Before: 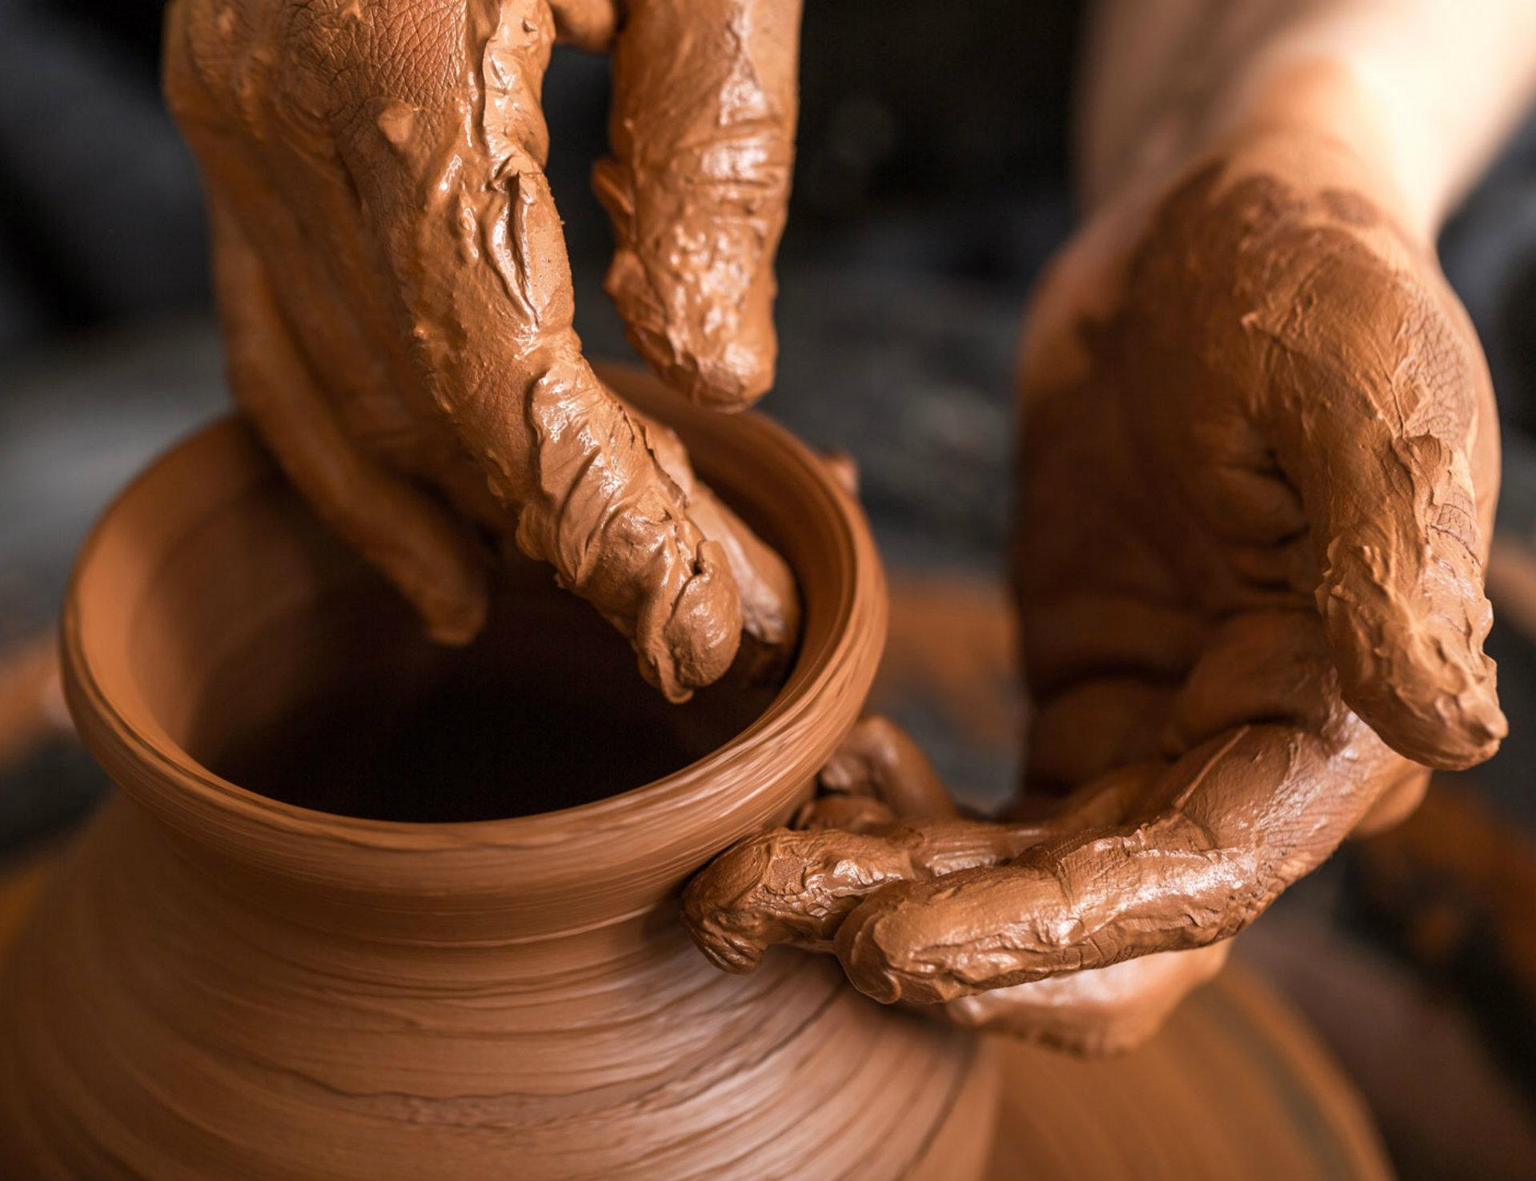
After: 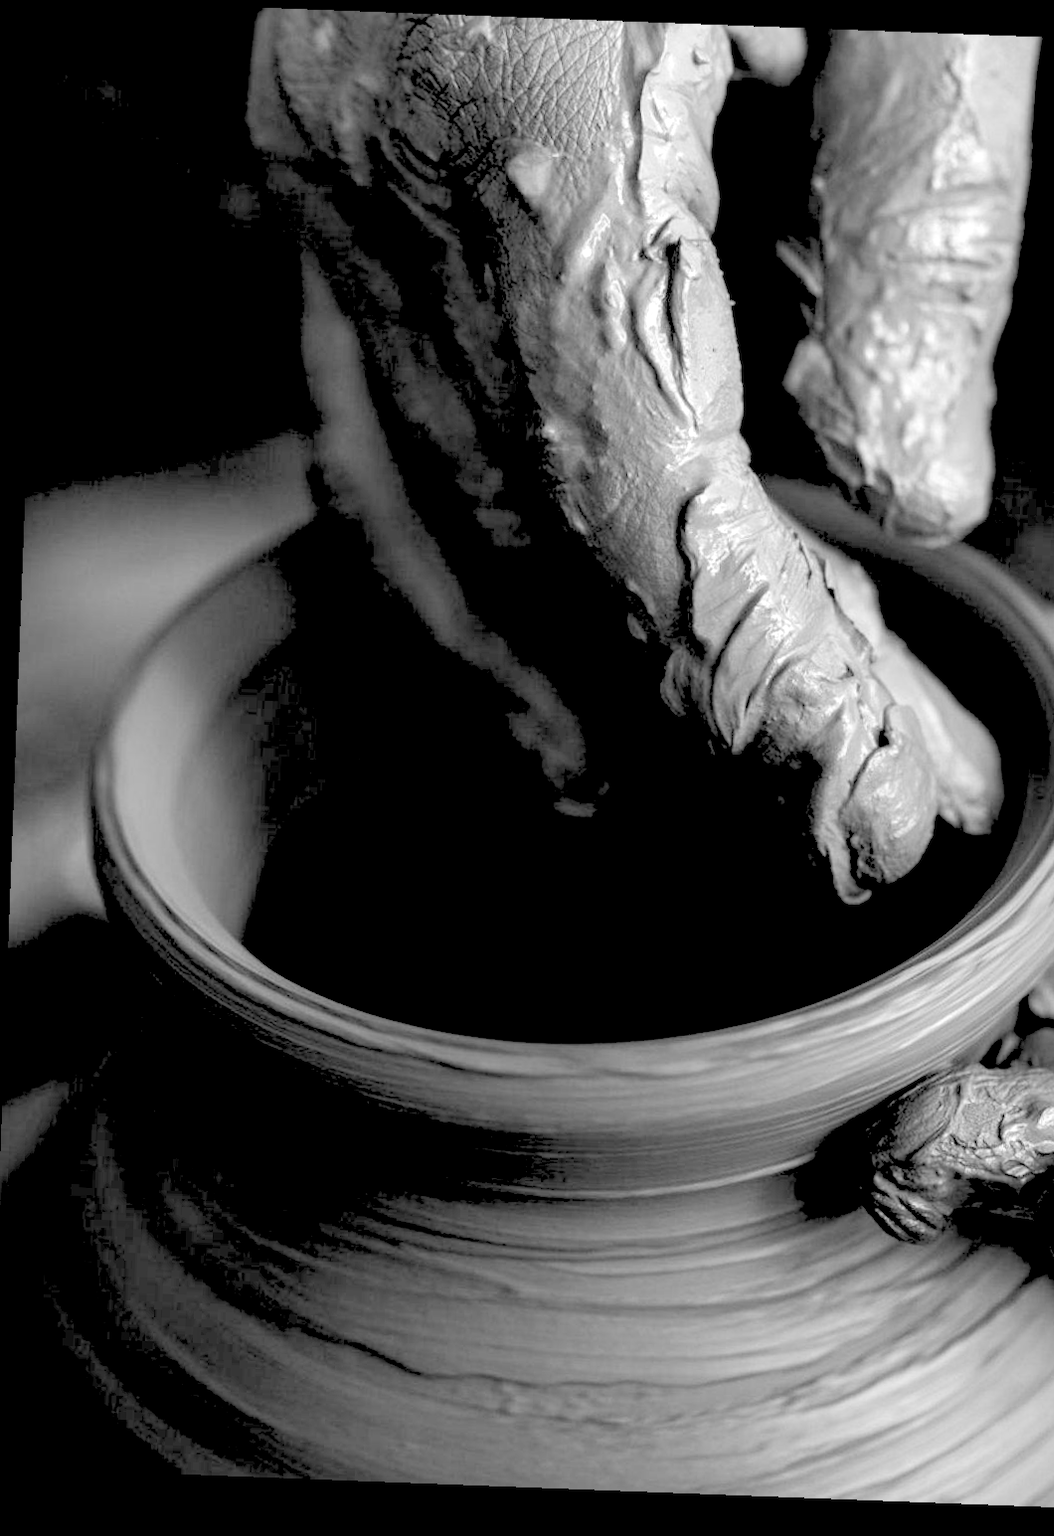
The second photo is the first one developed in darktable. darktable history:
rgb levels: levels [[0.027, 0.429, 0.996], [0, 0.5, 1], [0, 0.5, 1]]
crop: left 0.587%, right 45.588%, bottom 0.086%
contrast brightness saturation: contrast 0.05, brightness 0.06, saturation 0.01
tone equalizer: -8 EV -0.417 EV, -7 EV -0.389 EV, -6 EV -0.333 EV, -5 EV -0.222 EV, -3 EV 0.222 EV, -2 EV 0.333 EV, -1 EV 0.389 EV, +0 EV 0.417 EV, edges refinement/feathering 500, mask exposure compensation -1.57 EV, preserve details no
monochrome: a 32, b 64, size 2.3
rotate and perspective: rotation 2.17°, automatic cropping off
